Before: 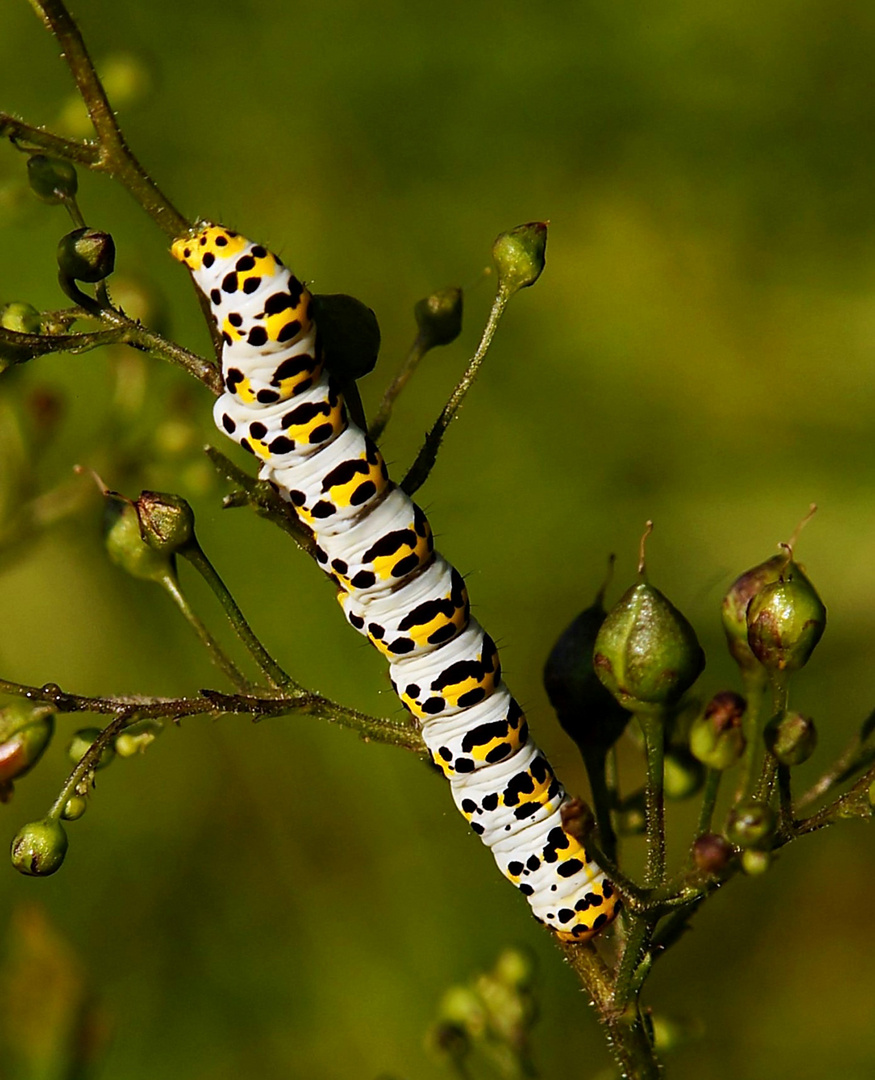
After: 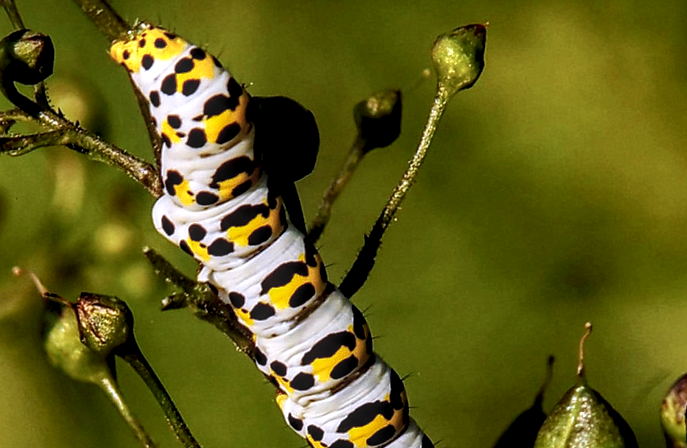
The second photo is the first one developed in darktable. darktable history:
crop: left 7.036%, top 18.398%, right 14.379%, bottom 40.043%
white balance: red 1.004, blue 1.096
local contrast: highlights 12%, shadows 38%, detail 183%, midtone range 0.471
